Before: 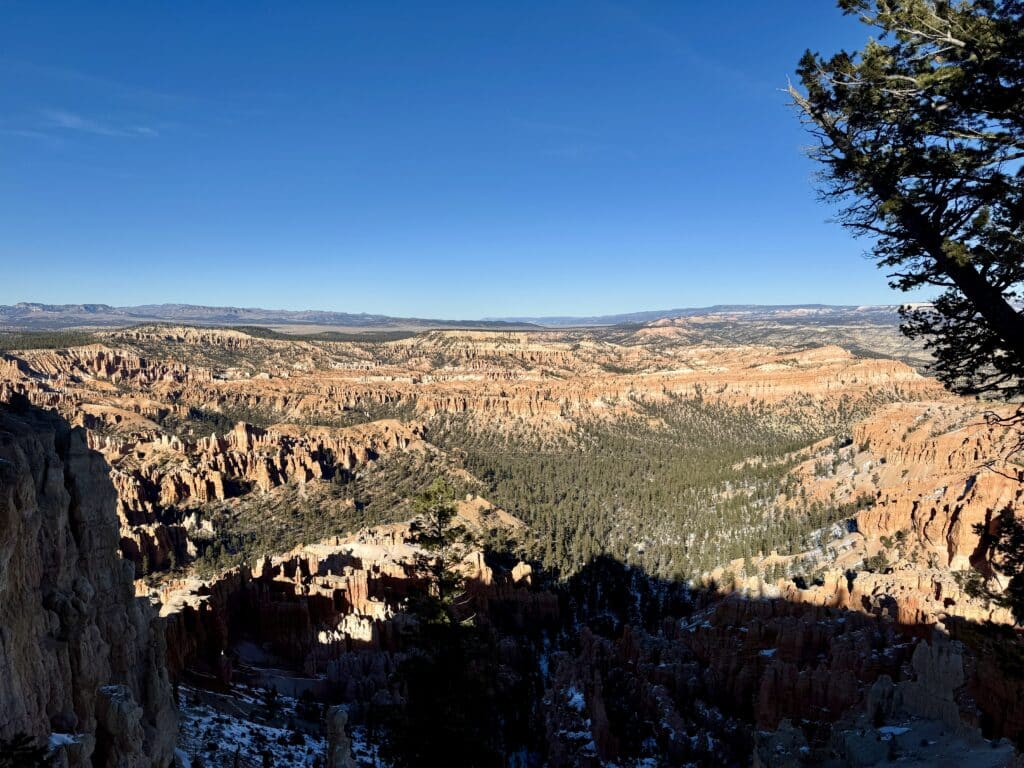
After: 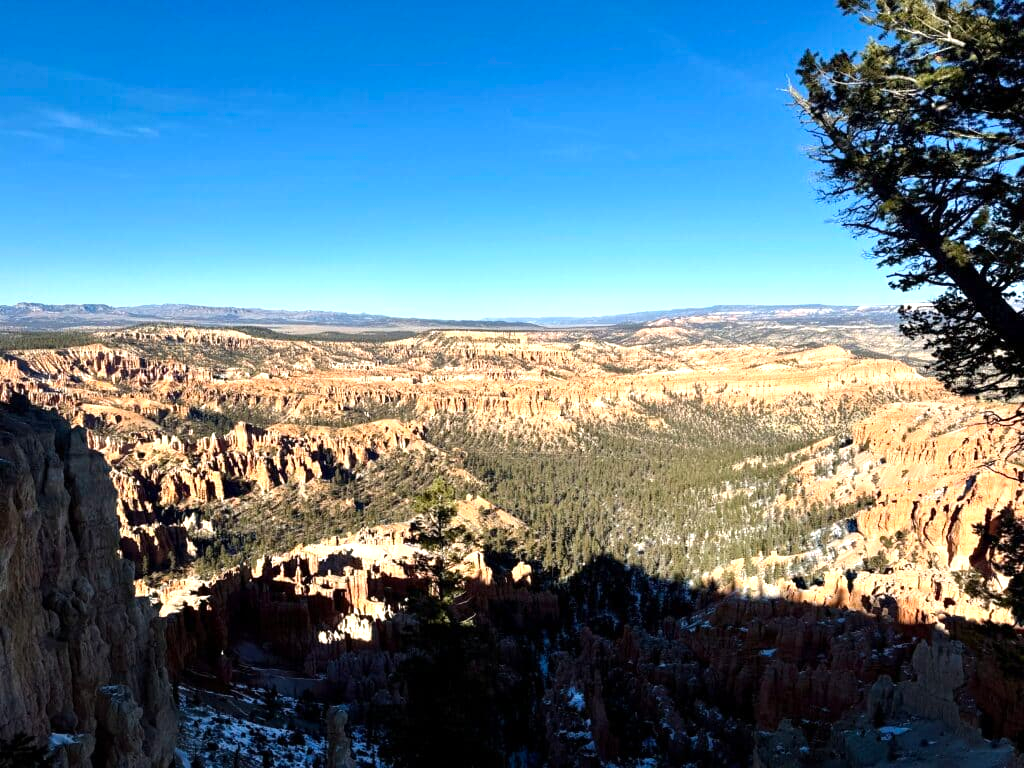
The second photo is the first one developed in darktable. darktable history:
tone equalizer: -8 EV -0.782 EV, -7 EV -0.693 EV, -6 EV -0.578 EV, -5 EV -0.391 EV, -3 EV 0.387 EV, -2 EV 0.6 EV, -1 EV 0.691 EV, +0 EV 0.779 EV, smoothing diameter 24.8%, edges refinement/feathering 12.24, preserve details guided filter
